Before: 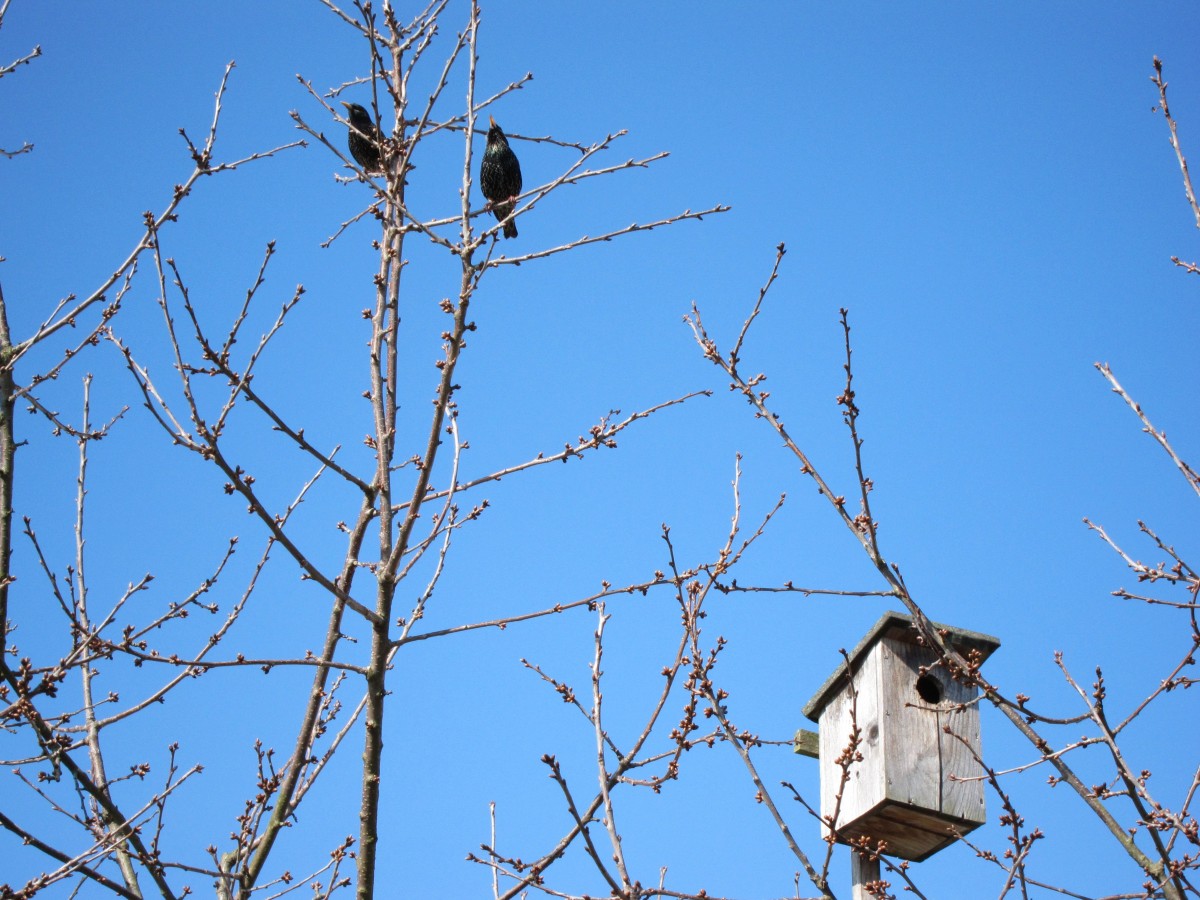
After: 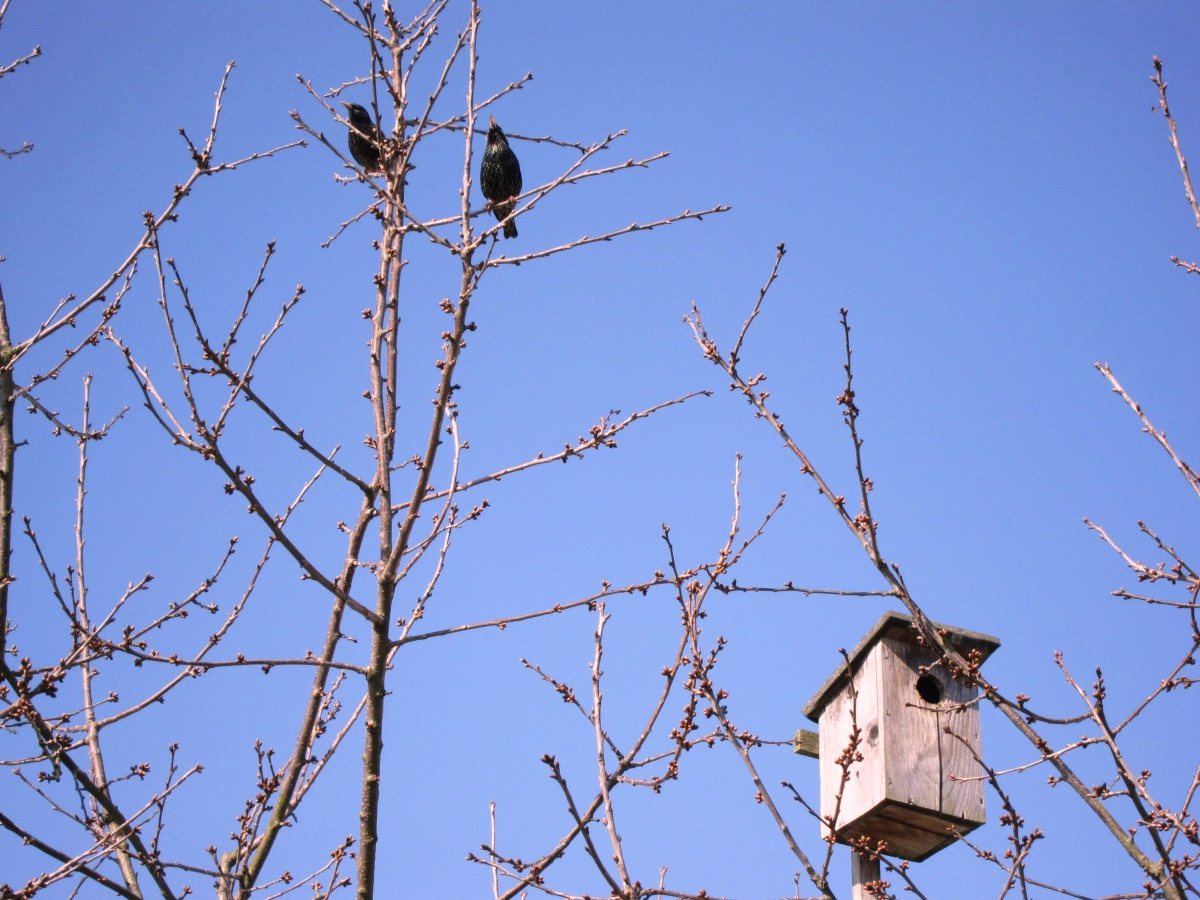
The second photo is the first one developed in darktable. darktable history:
color correction: highlights a* 14.6, highlights b* 4.86
